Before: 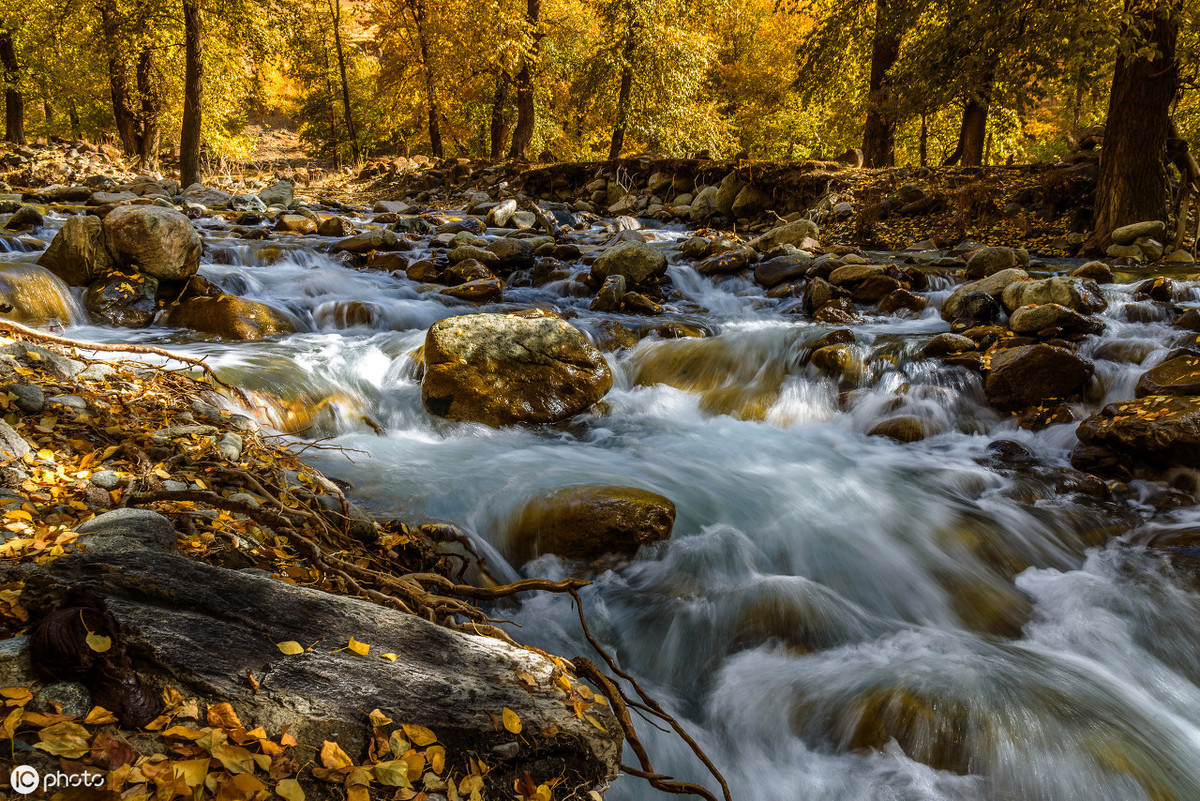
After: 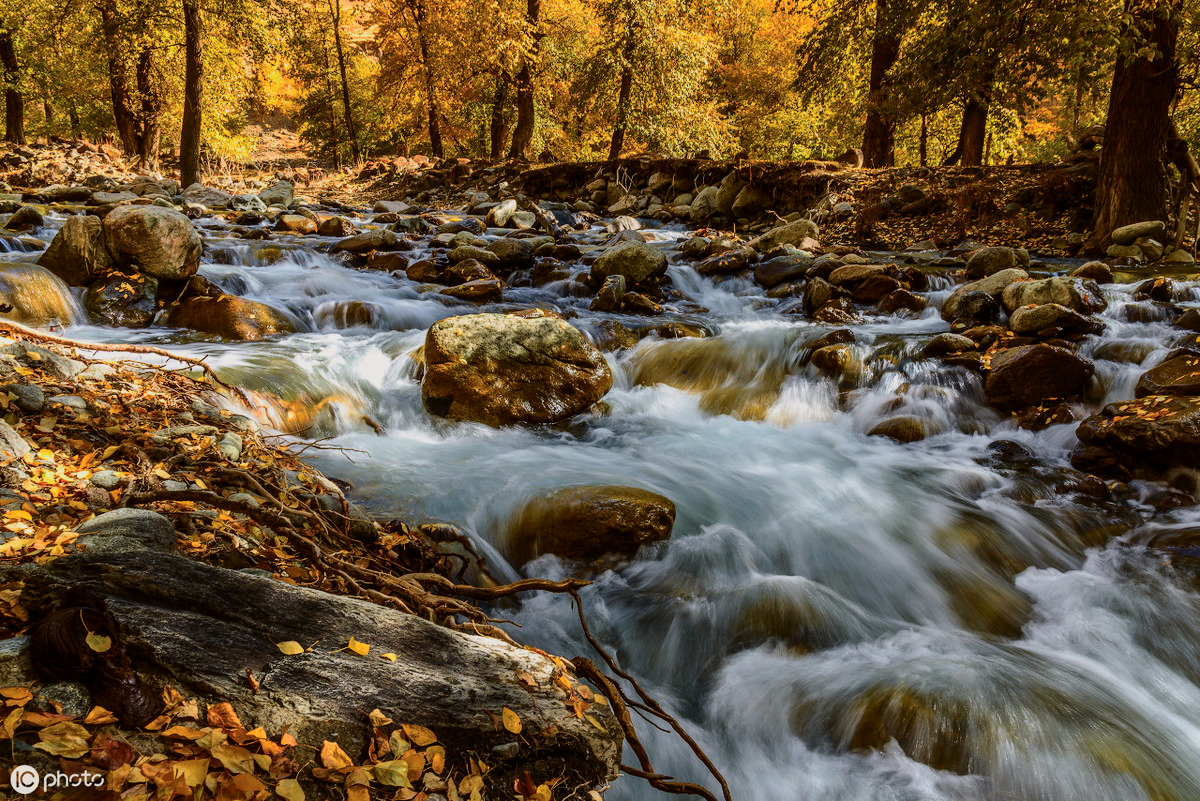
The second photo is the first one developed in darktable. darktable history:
tone curve: curves: ch0 [(0, 0) (0.091, 0.074) (0.184, 0.168) (0.491, 0.519) (0.748, 0.765) (1, 0.919)]; ch1 [(0, 0) (0.179, 0.173) (0.322, 0.32) (0.424, 0.424) (0.502, 0.504) (0.56, 0.578) (0.631, 0.667) (0.777, 0.806) (1, 1)]; ch2 [(0, 0) (0.434, 0.447) (0.483, 0.487) (0.547, 0.564) (0.676, 0.673) (1, 1)], color space Lab, independent channels, preserve colors none
